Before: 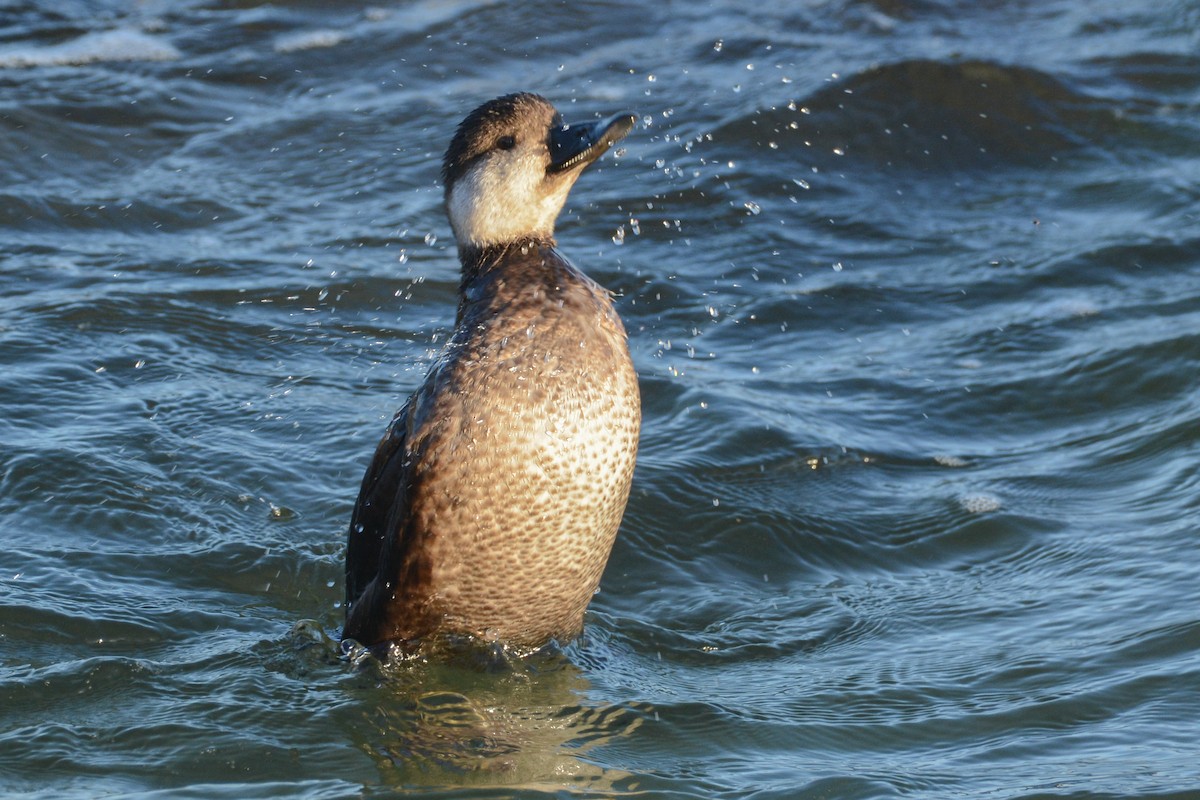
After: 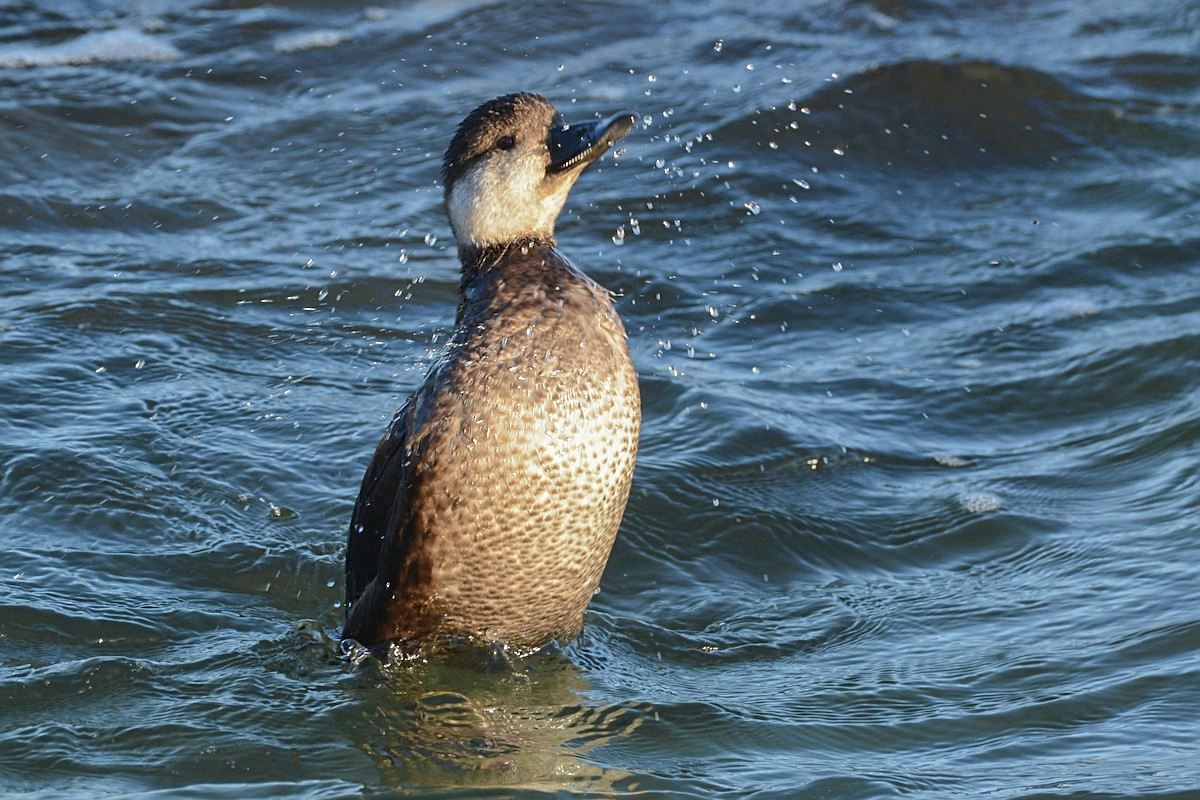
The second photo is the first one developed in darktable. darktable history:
sharpen: on, module defaults
white balance: red 0.986, blue 1.01
